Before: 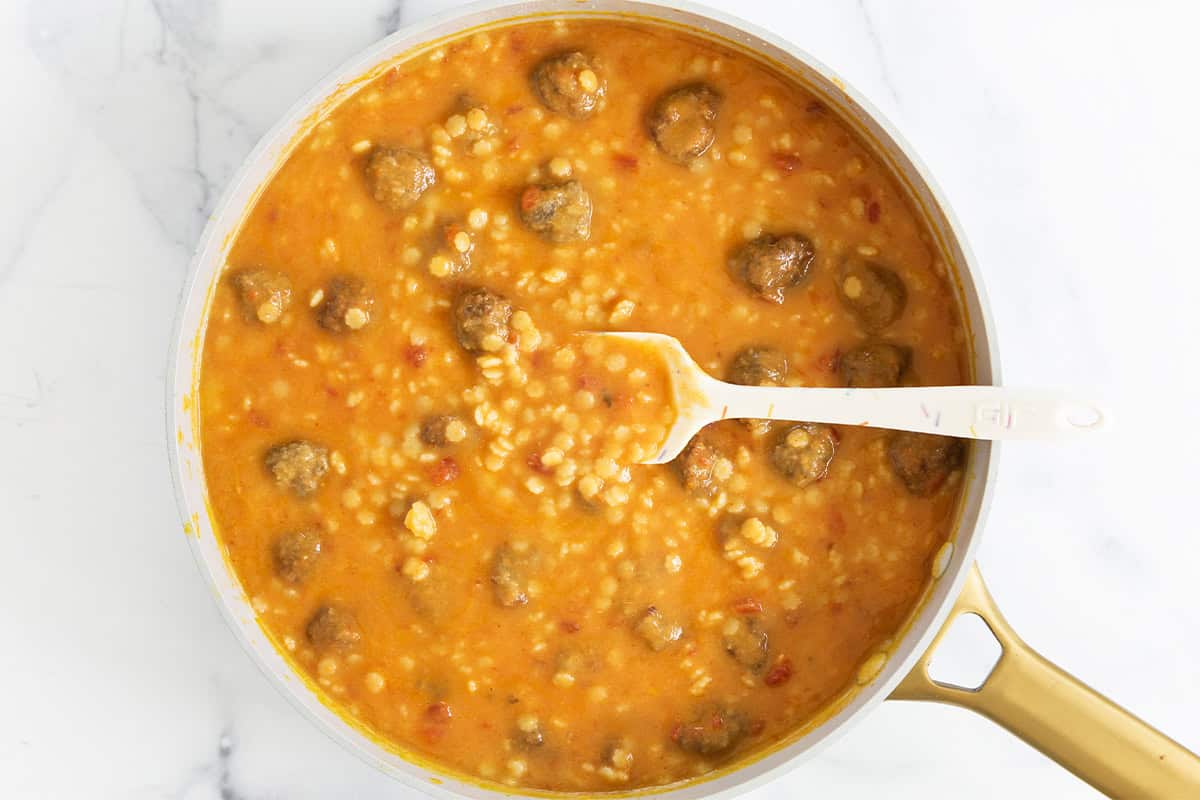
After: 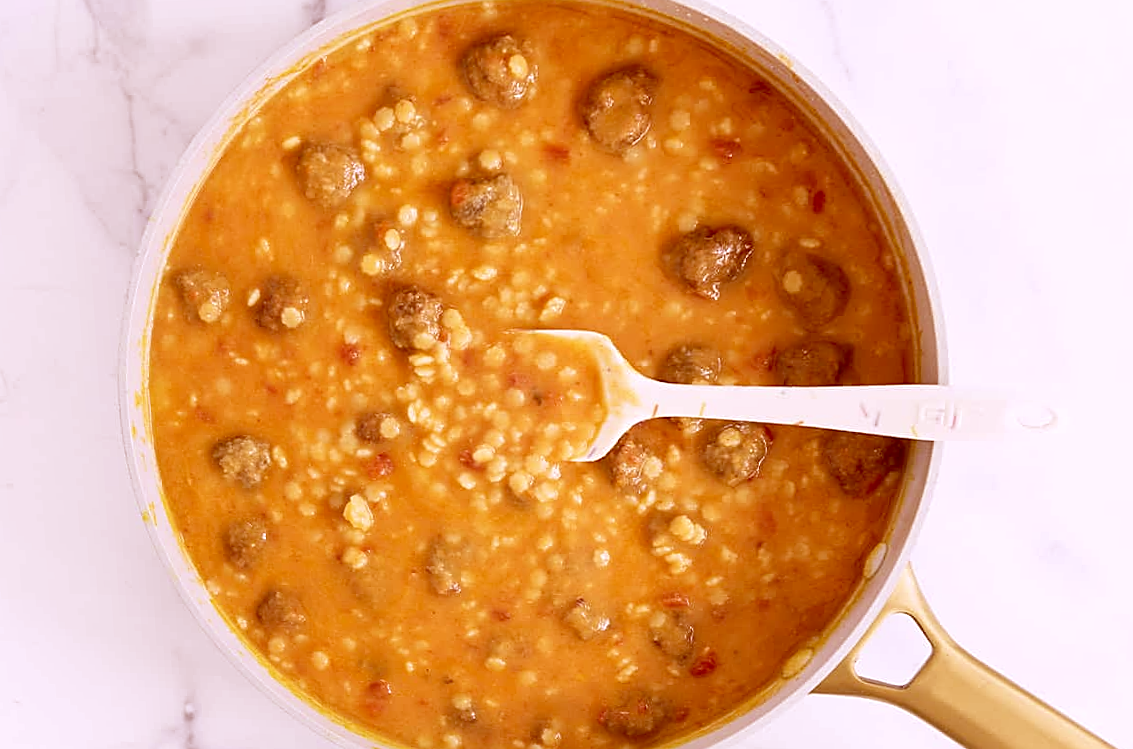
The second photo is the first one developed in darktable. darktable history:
color correction: highlights a* 9.03, highlights b* 8.71, shadows a* 40, shadows b* 40, saturation 0.8
white balance: red 0.926, green 1.003, blue 1.133
rotate and perspective: rotation 0.062°, lens shift (vertical) 0.115, lens shift (horizontal) -0.133, crop left 0.047, crop right 0.94, crop top 0.061, crop bottom 0.94
sharpen: on, module defaults
